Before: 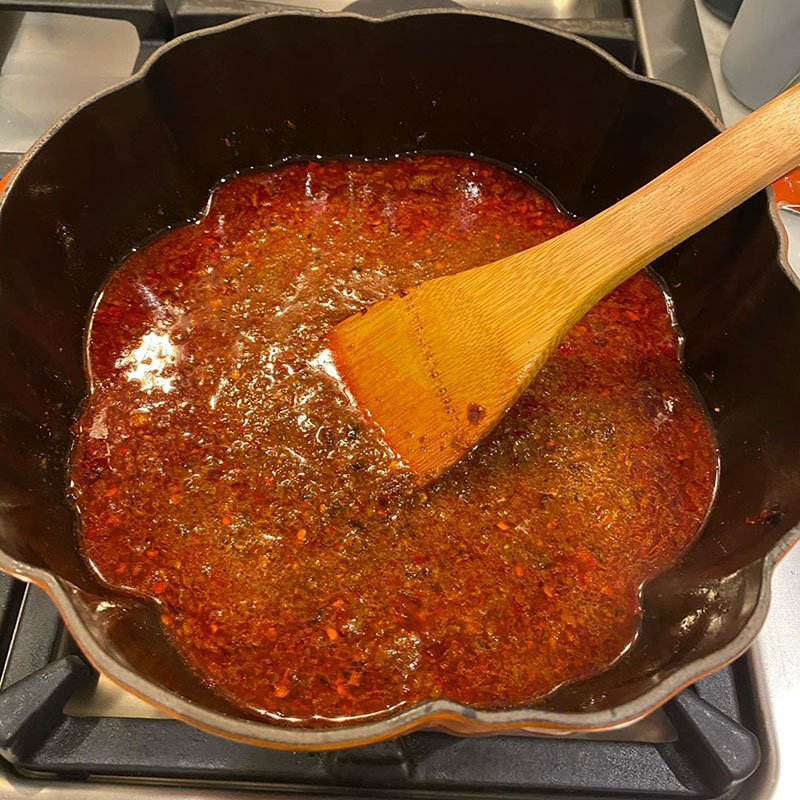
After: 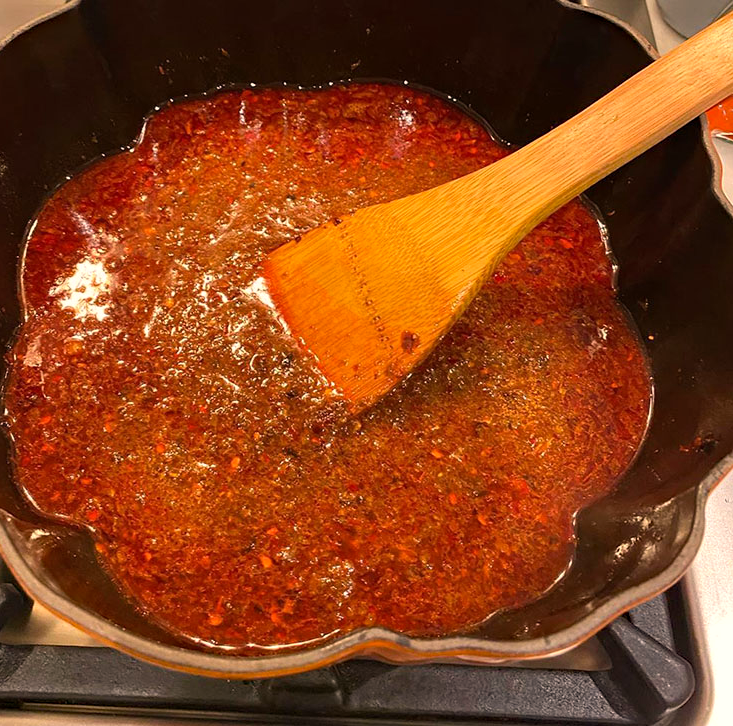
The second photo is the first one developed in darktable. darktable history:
haze removal: strength 0.29, distance 0.25, compatibility mode true, adaptive false
crop and rotate: left 8.262%, top 9.226%
white balance: red 1.127, blue 0.943
